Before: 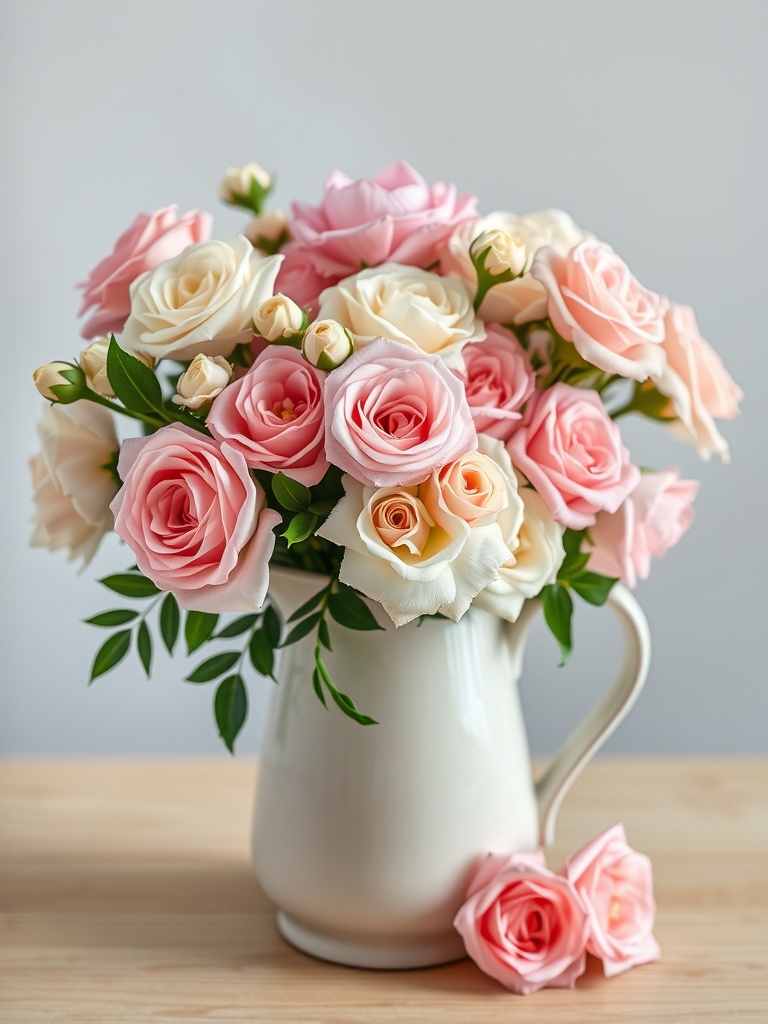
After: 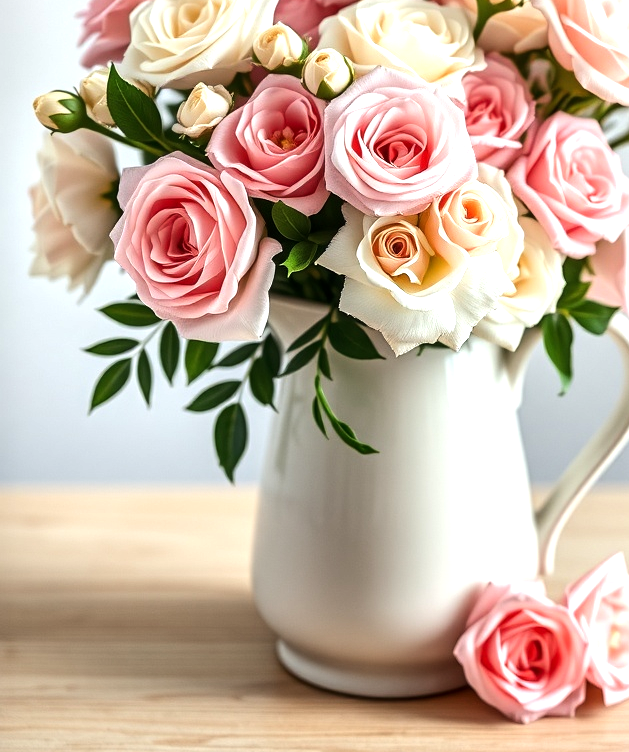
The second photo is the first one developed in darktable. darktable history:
crop: top 26.468%, right 18.056%
local contrast: highlights 104%, shadows 98%, detail 119%, midtone range 0.2
tone equalizer: -8 EV -0.735 EV, -7 EV -0.692 EV, -6 EV -0.636 EV, -5 EV -0.379 EV, -3 EV 0.39 EV, -2 EV 0.6 EV, -1 EV 0.685 EV, +0 EV 0.743 EV, edges refinement/feathering 500, mask exposure compensation -1.57 EV, preserve details no
